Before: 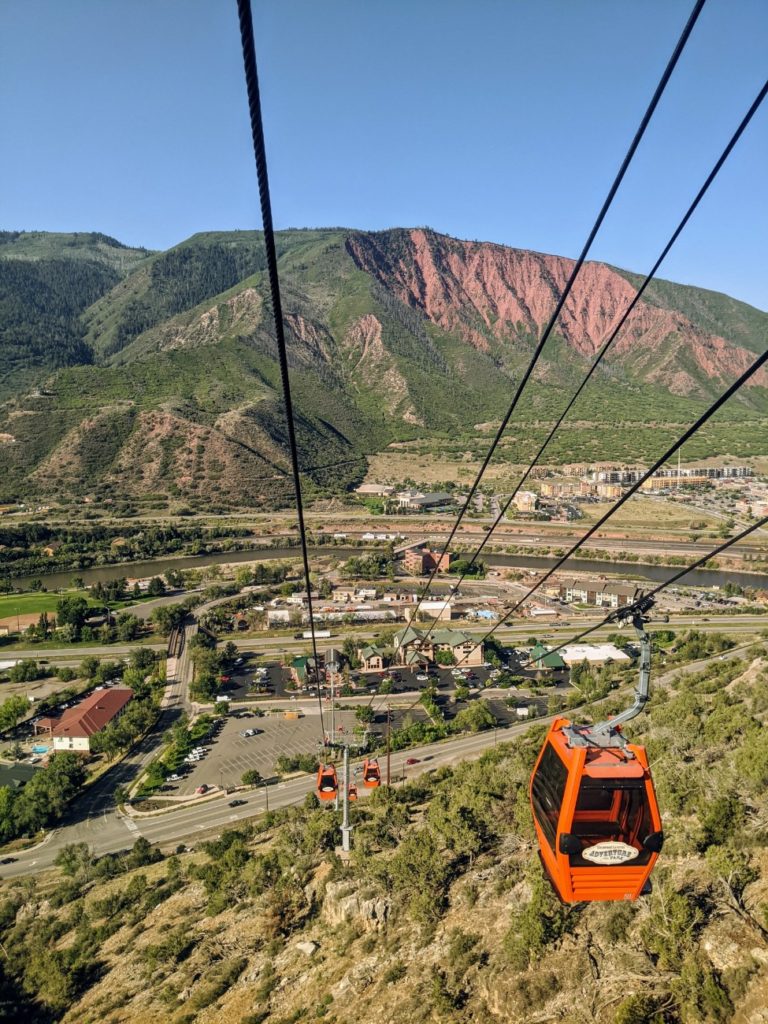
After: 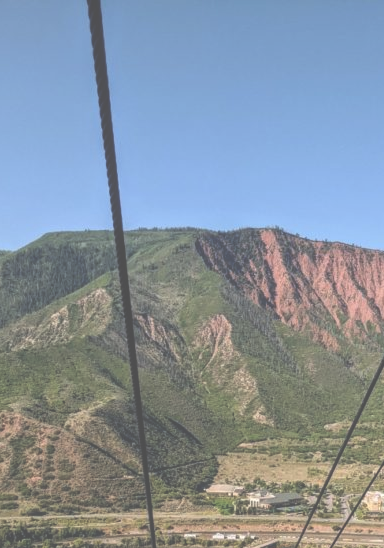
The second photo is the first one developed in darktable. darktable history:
exposure: black level correction -0.087, compensate highlight preservation false
local contrast: detail 110%
crop: left 19.556%, right 30.401%, bottom 46.458%
